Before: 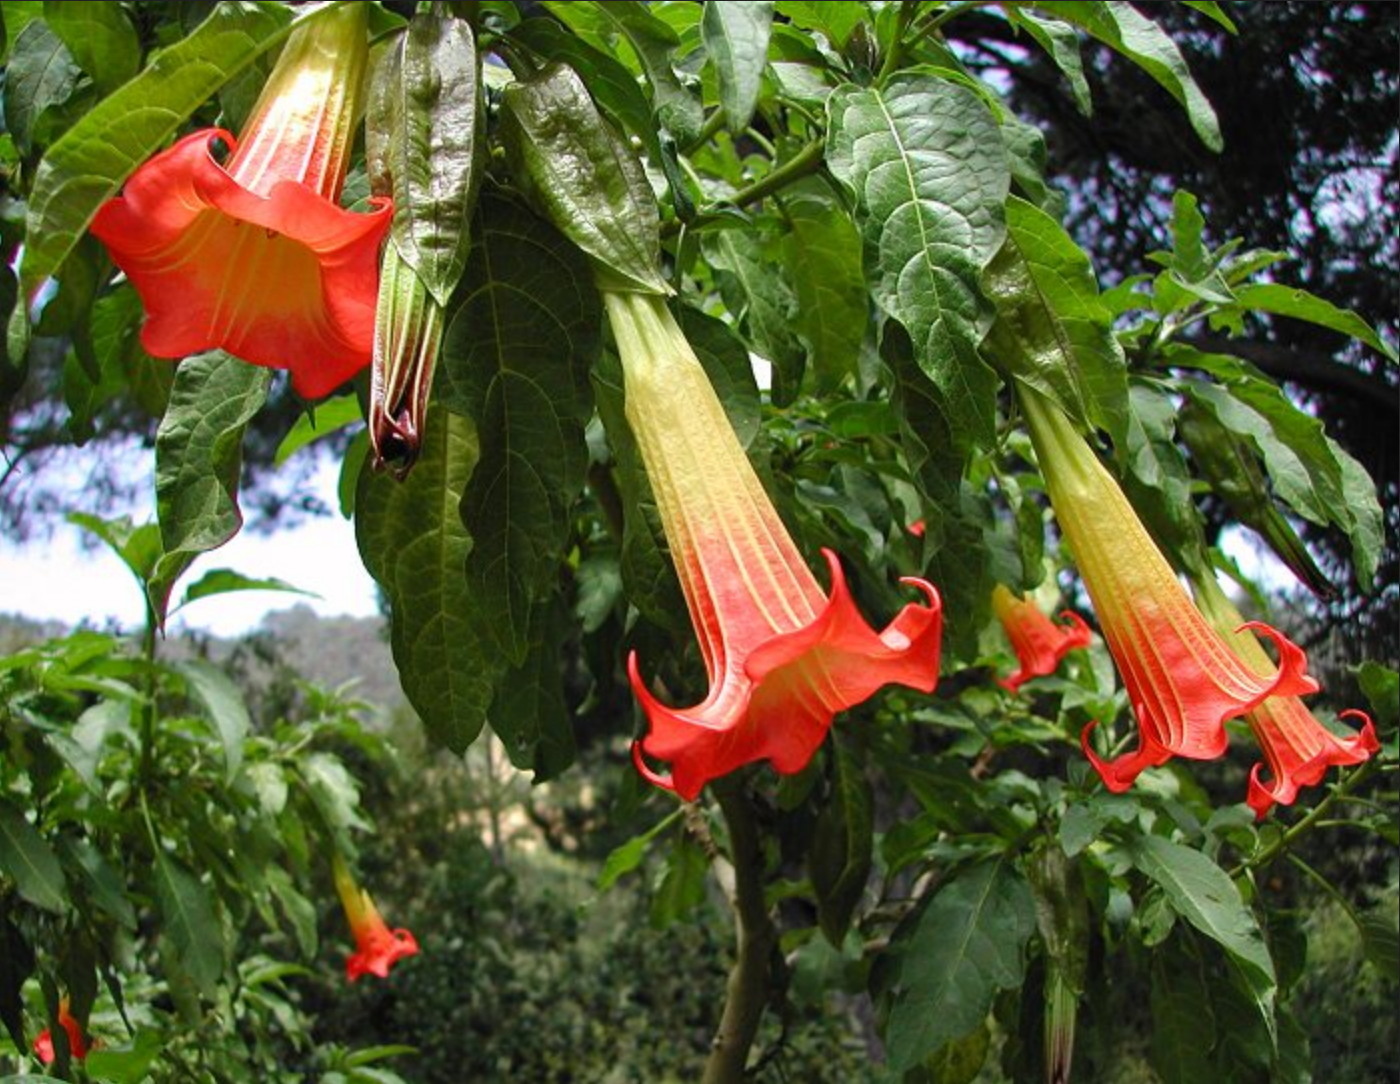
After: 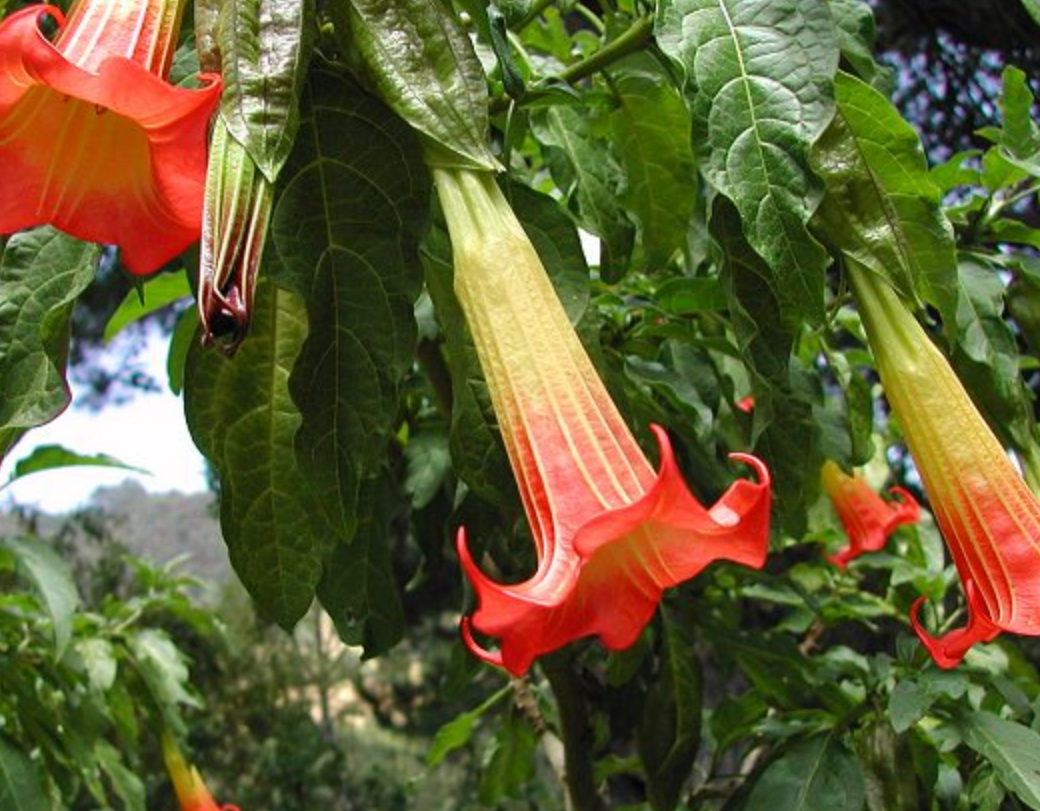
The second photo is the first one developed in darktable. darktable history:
crop and rotate: left 12.223%, top 11.459%, right 13.491%, bottom 13.647%
